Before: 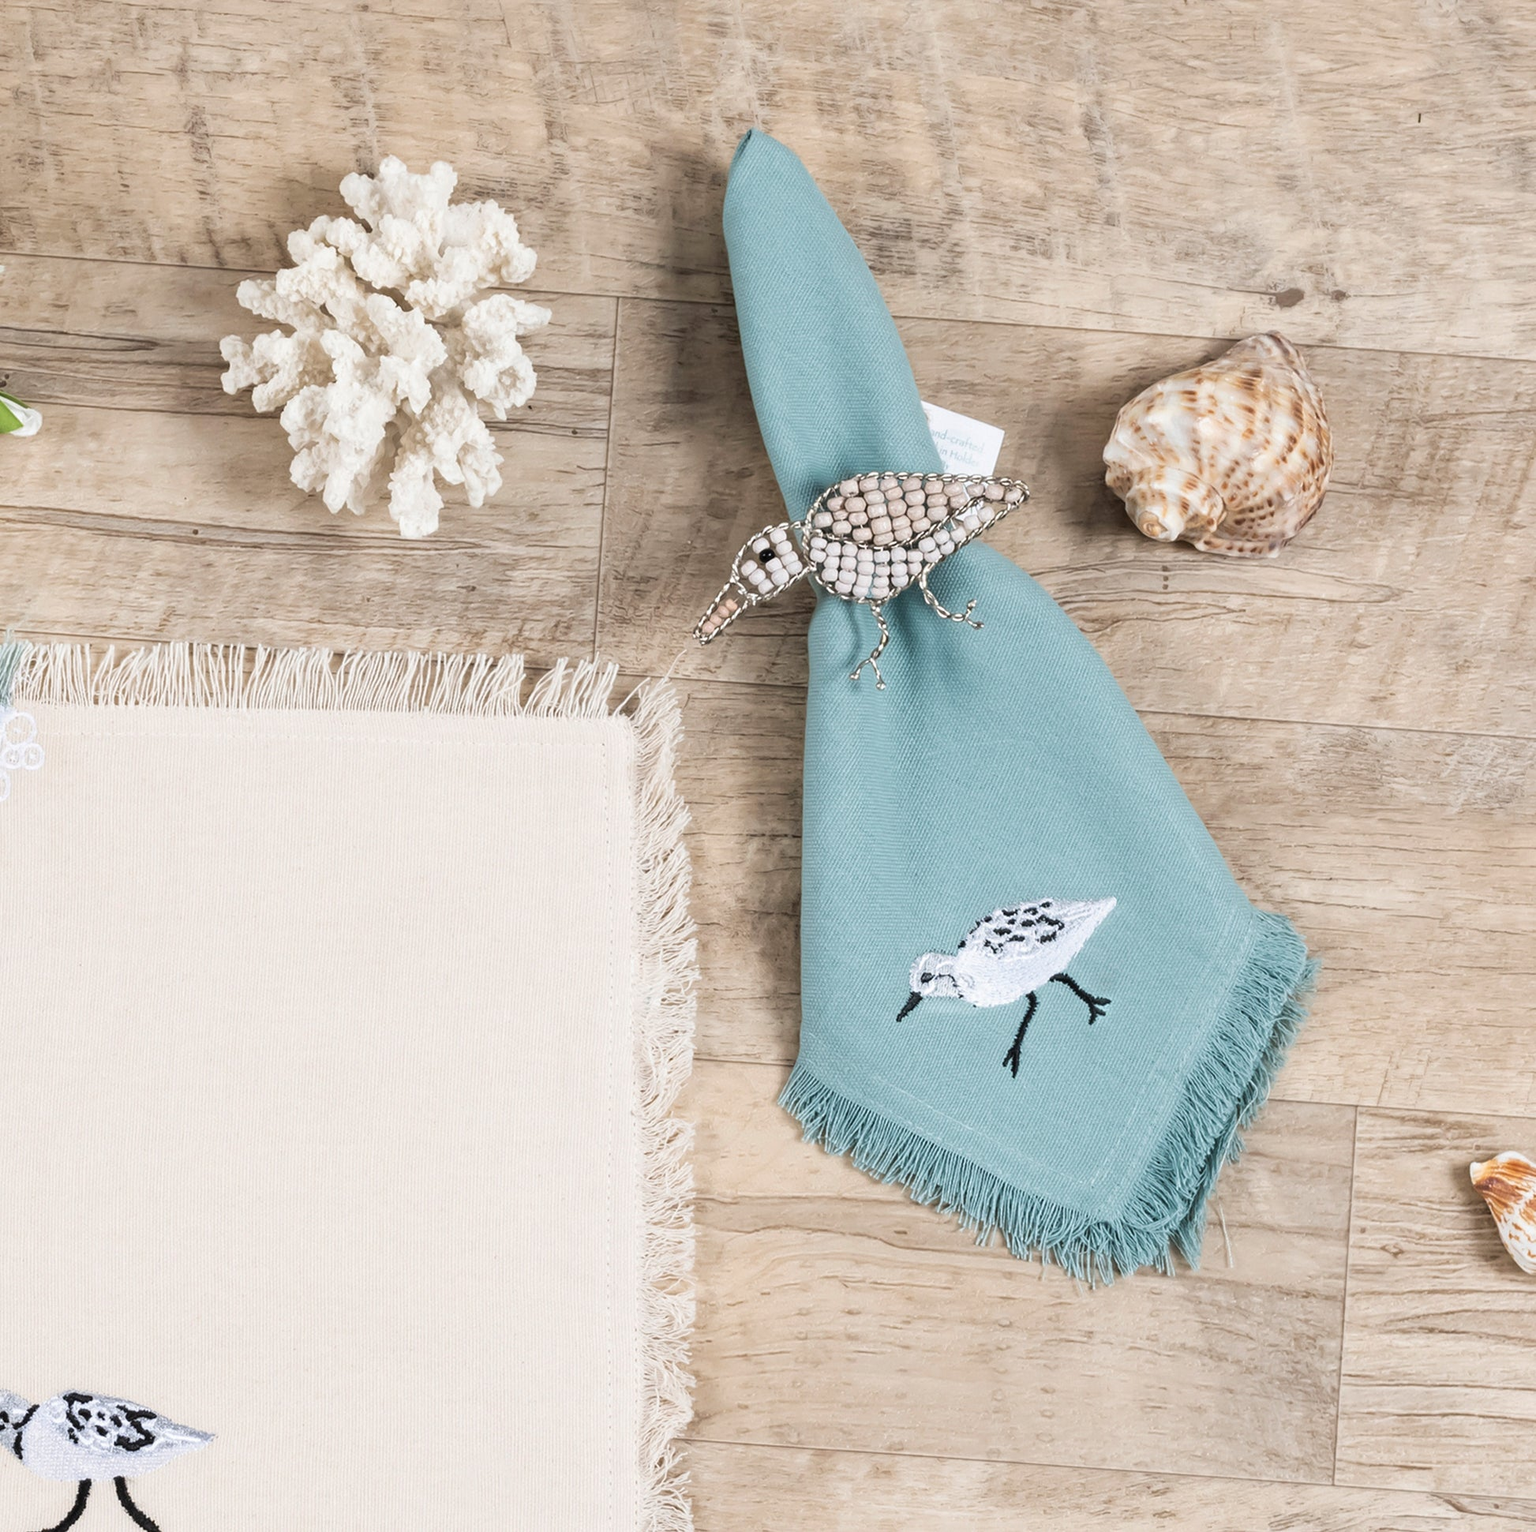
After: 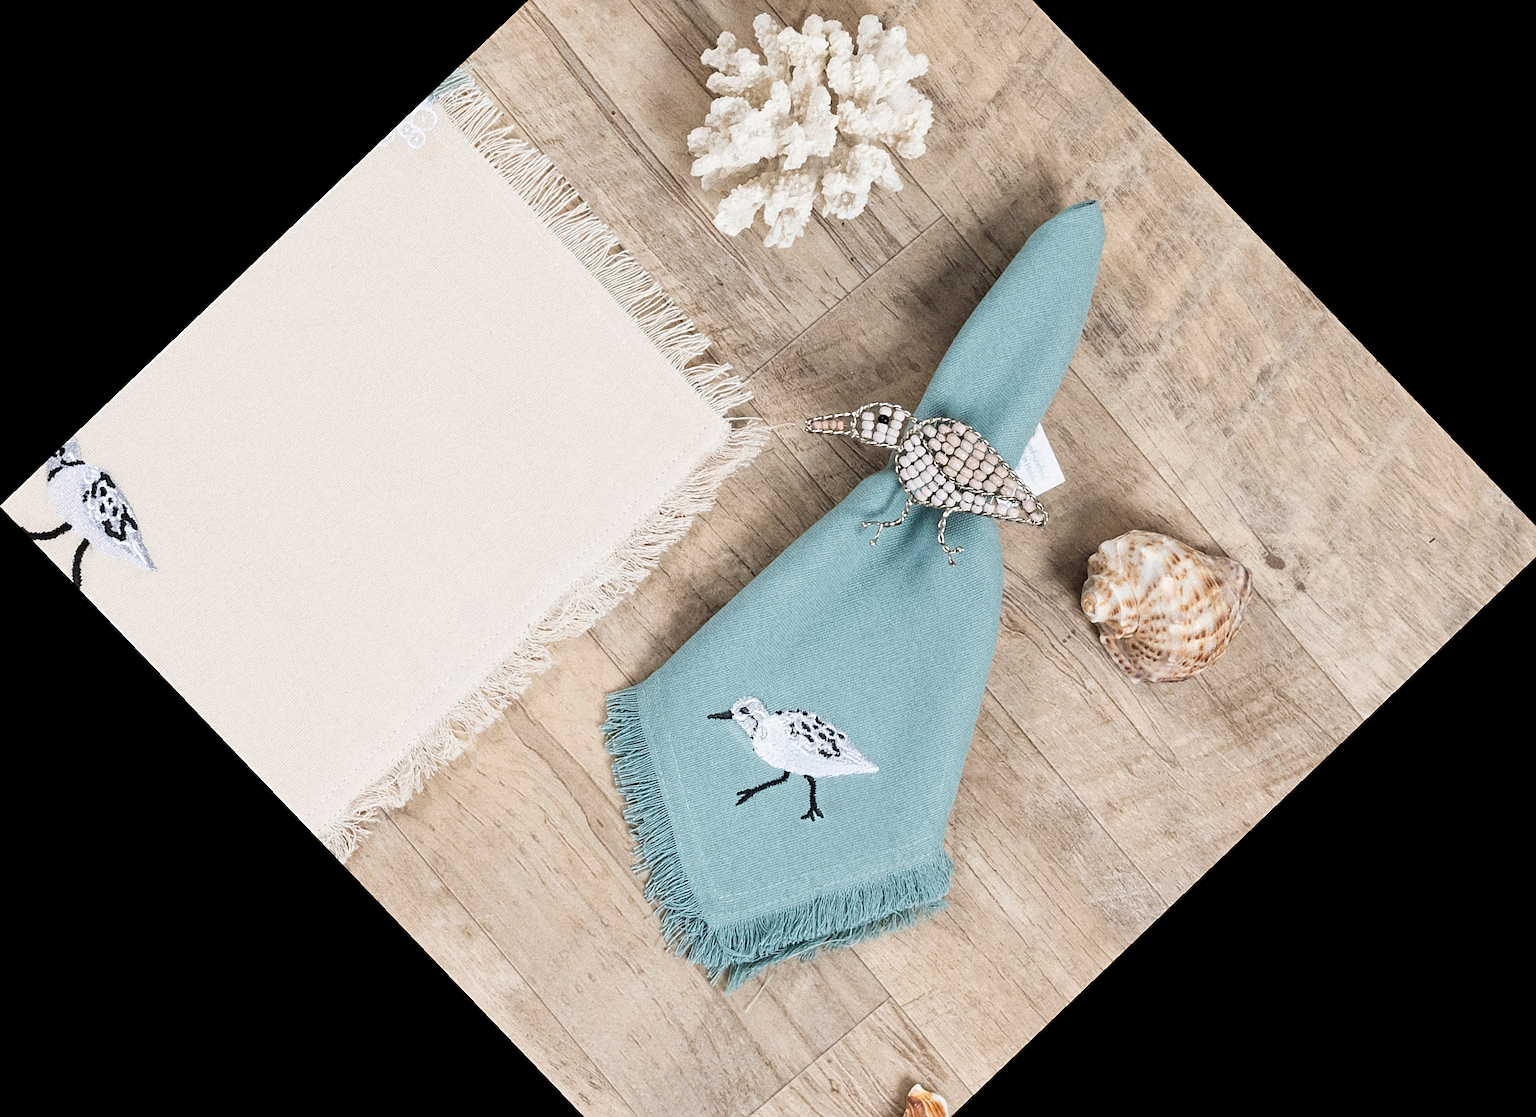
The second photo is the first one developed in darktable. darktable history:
sharpen: radius 2.529, amount 0.323
crop and rotate: angle -46.26°, top 16.234%, right 0.912%, bottom 11.704%
grain: coarseness 11.82 ISO, strength 36.67%, mid-tones bias 74.17%
